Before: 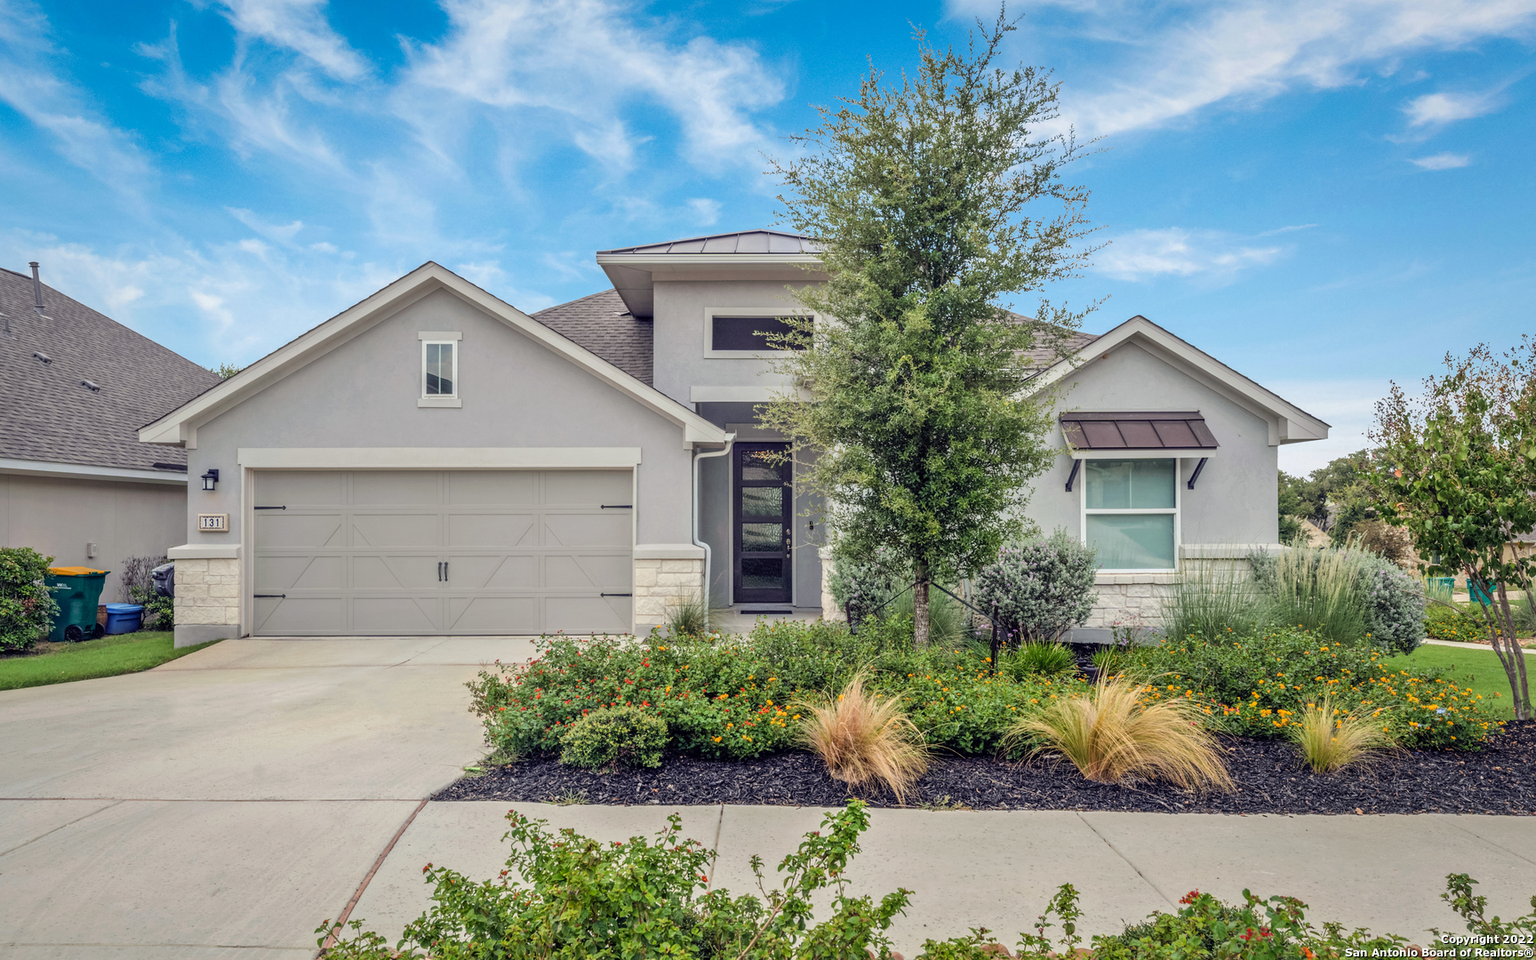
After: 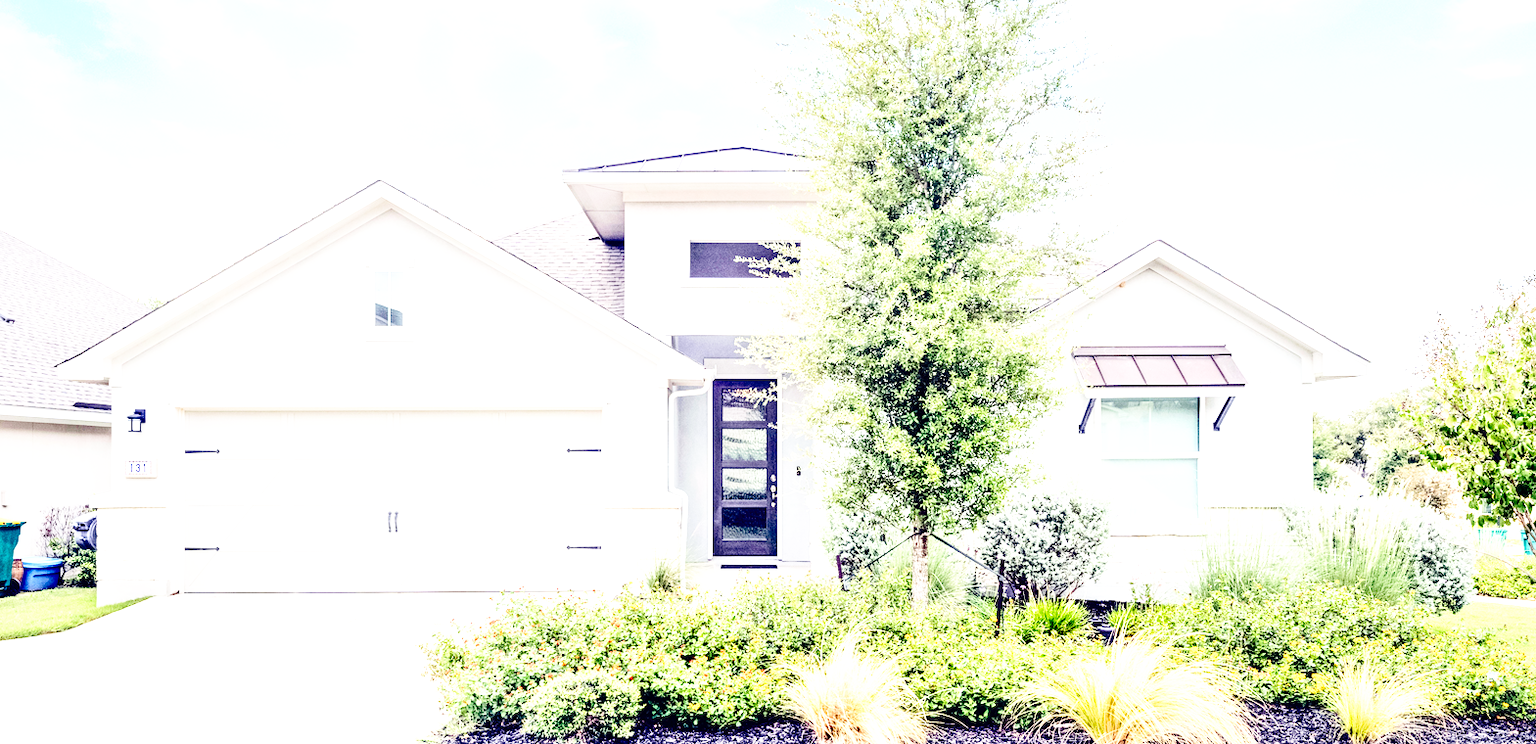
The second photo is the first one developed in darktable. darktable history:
base curve: curves: ch0 [(0, 0) (0, 0) (0.002, 0.001) (0.008, 0.003) (0.019, 0.011) (0.037, 0.037) (0.064, 0.11) (0.102, 0.232) (0.152, 0.379) (0.216, 0.524) (0.296, 0.665) (0.394, 0.789) (0.512, 0.881) (0.651, 0.945) (0.813, 0.986) (1, 1)], preserve colors none
exposure: black level correction 0, exposure 1.932 EV, compensate highlight preservation false
crop: left 5.637%, top 10.202%, right 3.563%, bottom 19.323%
contrast brightness saturation: contrast 0.191, brightness -0.24, saturation 0.116
contrast equalizer: octaves 7, y [[0.5 ×6], [0.5 ×6], [0.5, 0.5, 0.501, 0.545, 0.707, 0.863], [0 ×6], [0 ×6]]
